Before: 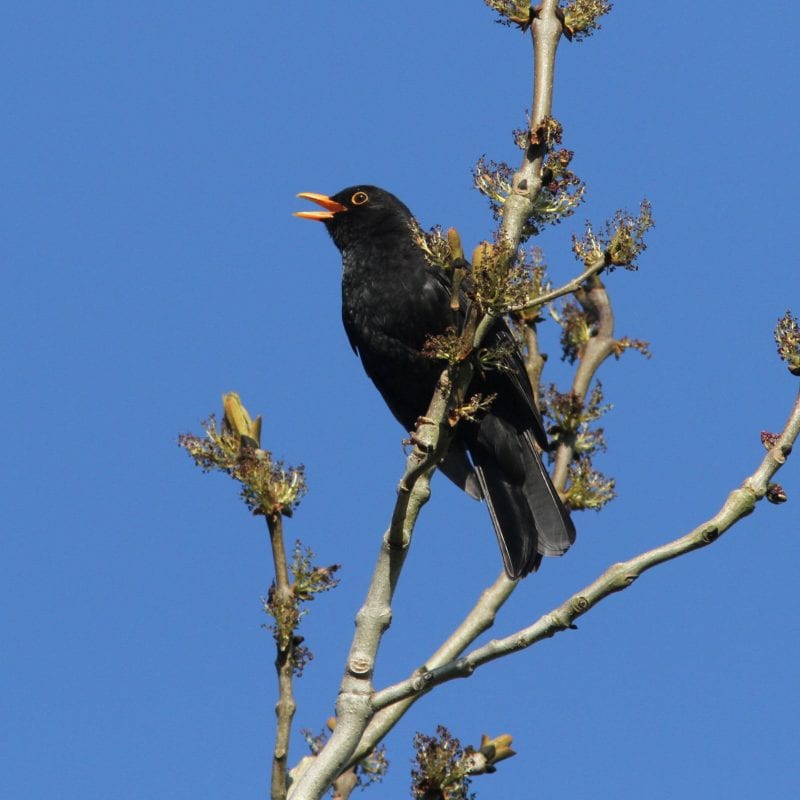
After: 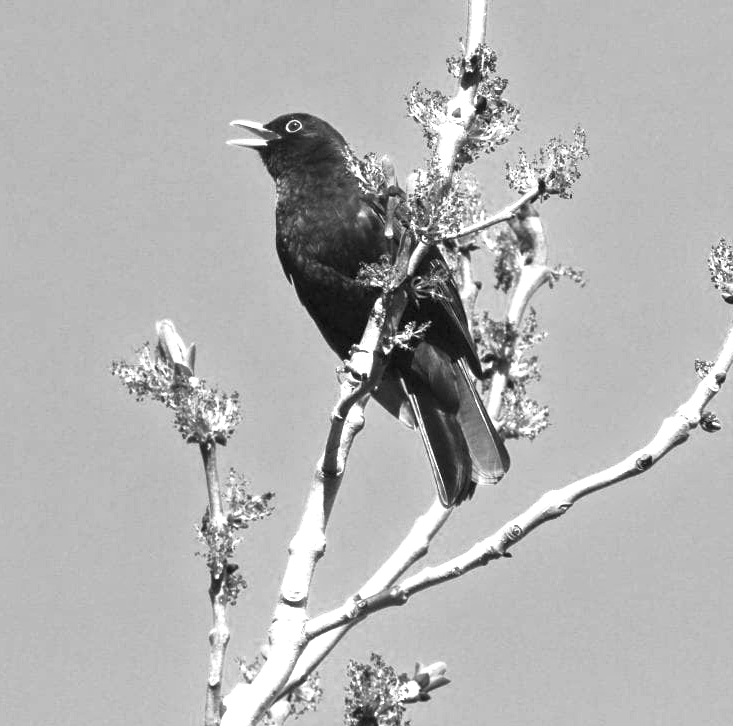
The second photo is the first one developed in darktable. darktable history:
exposure: exposure 2 EV, compensate exposure bias true, compensate highlight preservation false
monochrome: a 0, b 0, size 0.5, highlights 0.57
color contrast: green-magenta contrast 0.8, blue-yellow contrast 1.1, unbound 0
crop and rotate: left 8.262%, top 9.226%
